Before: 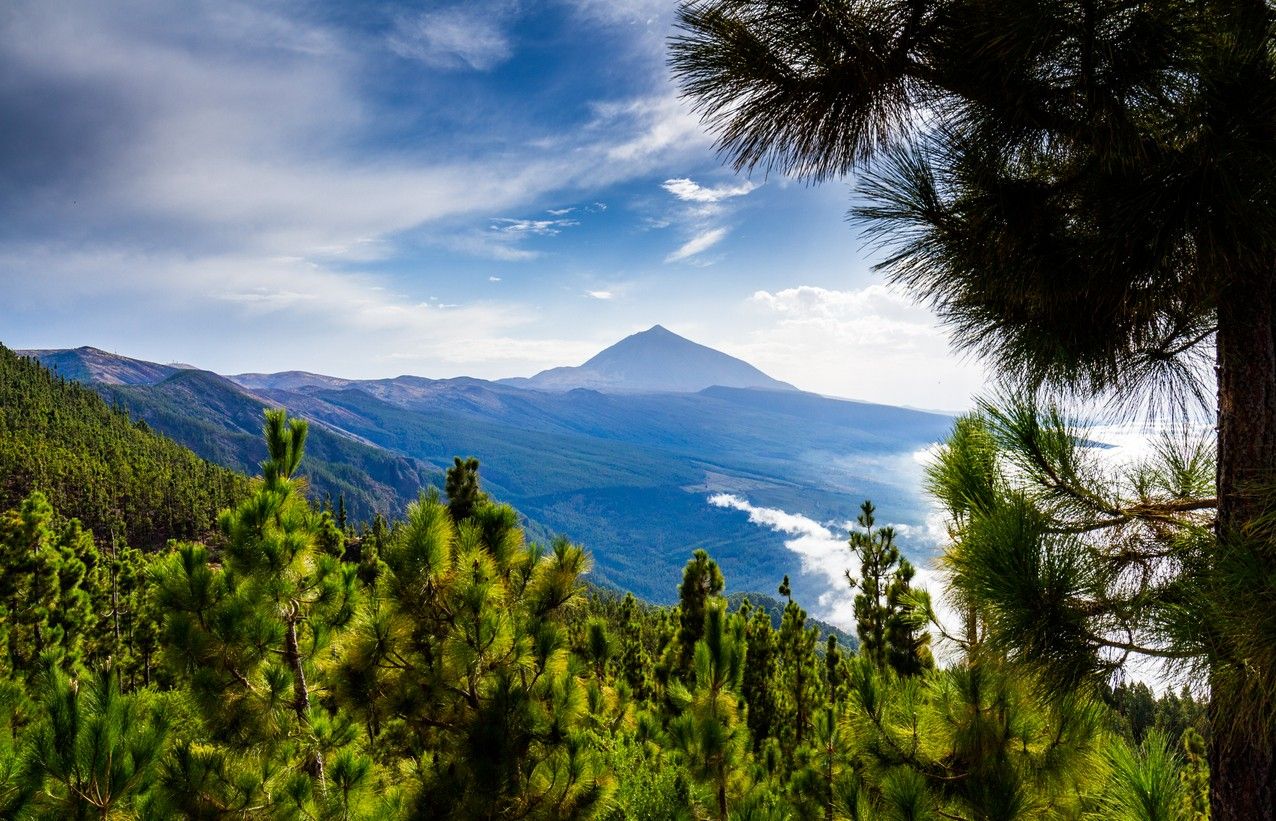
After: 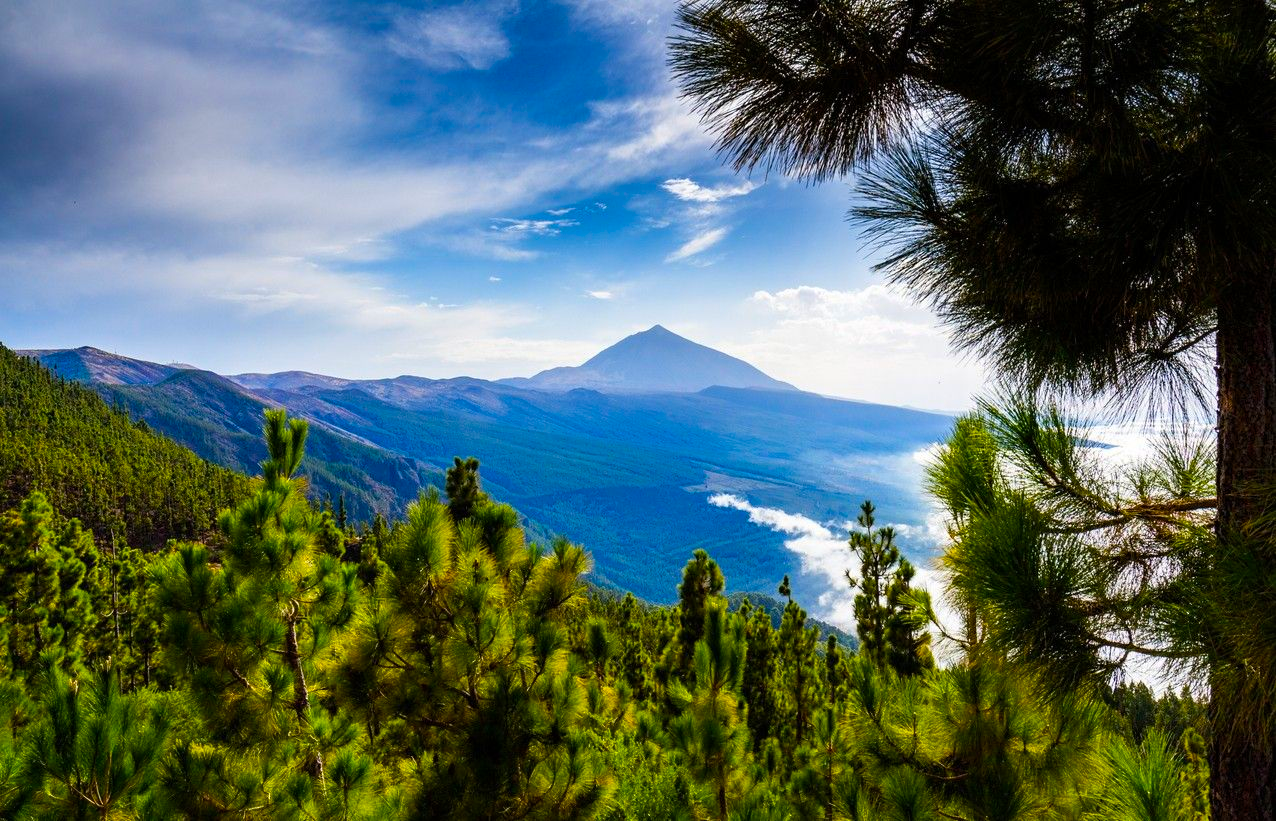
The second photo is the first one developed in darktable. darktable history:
color balance rgb: perceptual saturation grading › global saturation 29.463%, global vibrance 20%
